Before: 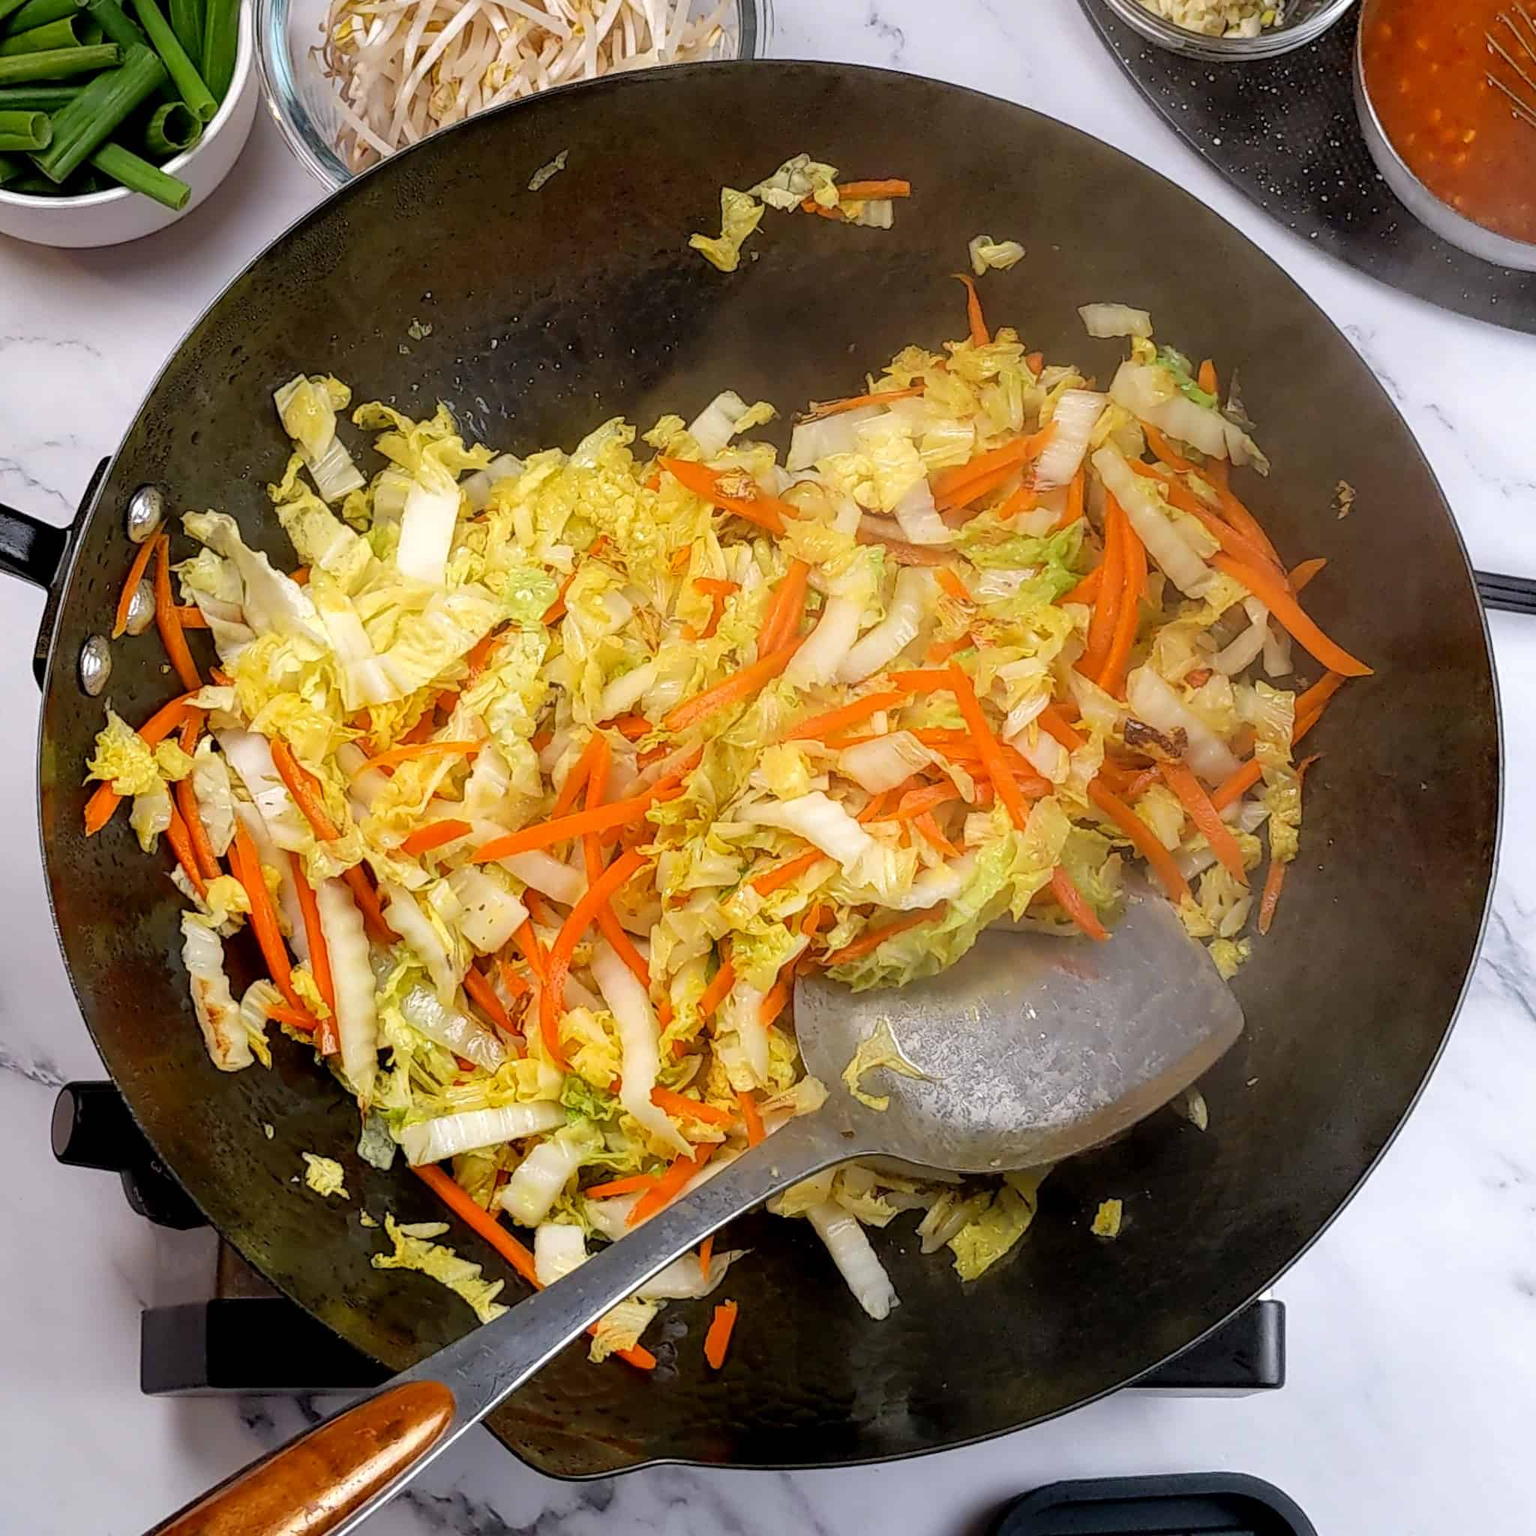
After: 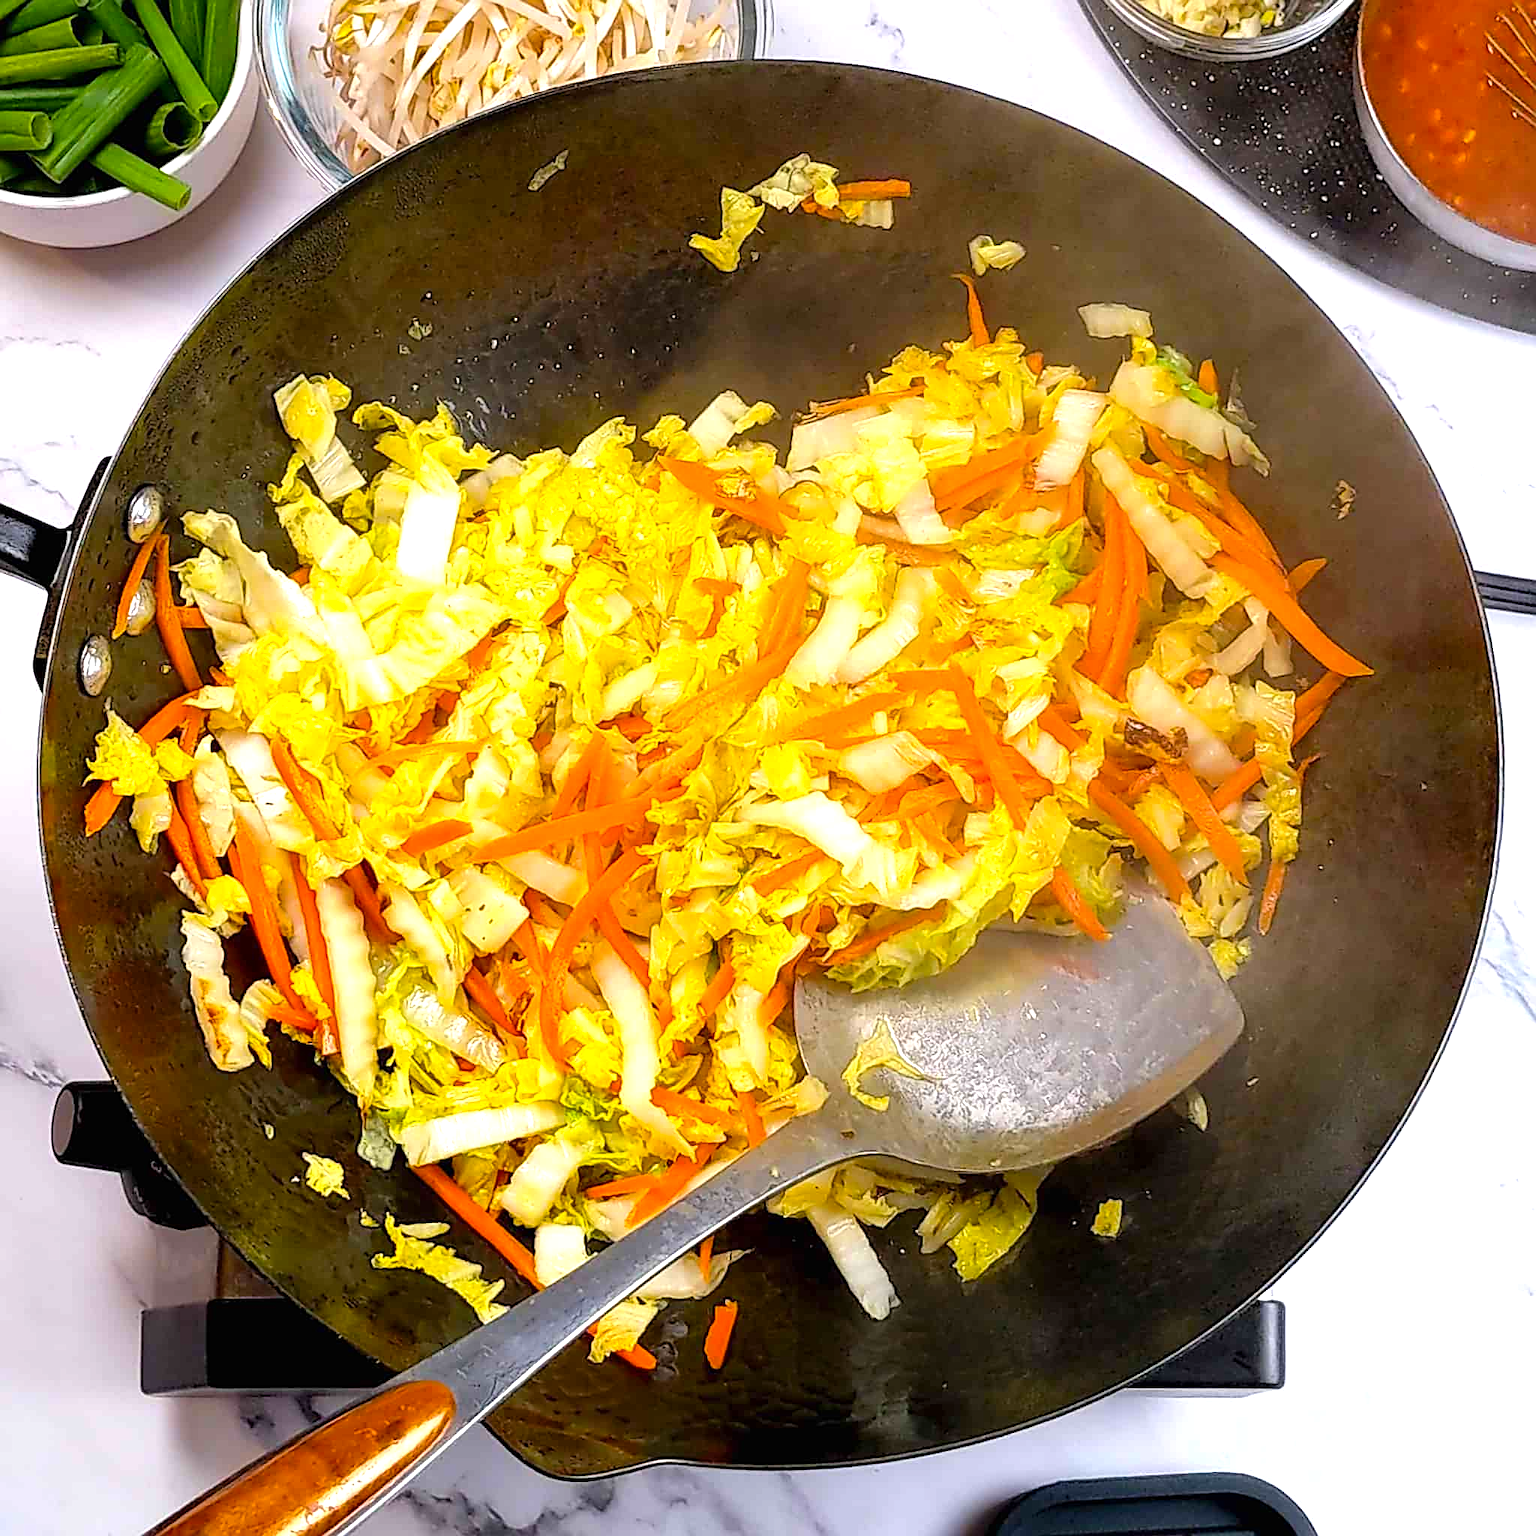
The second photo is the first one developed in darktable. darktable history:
color balance: mode lift, gamma, gain (sRGB)
sharpen: on, module defaults
color balance rgb: perceptual saturation grading › global saturation 20%, global vibrance 20%
exposure: black level correction 0, exposure 0.7 EV, compensate exposure bias true, compensate highlight preservation false
